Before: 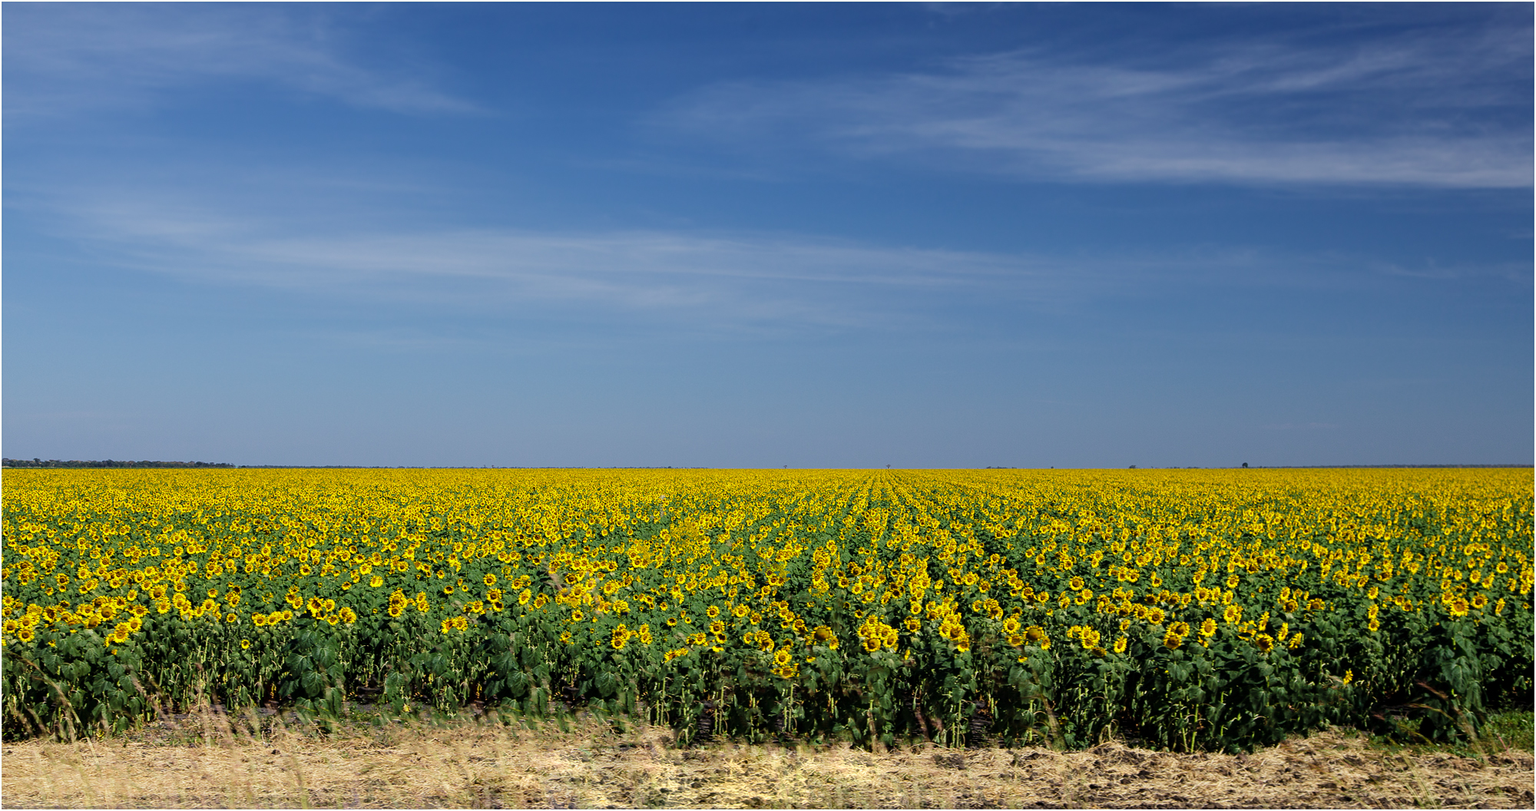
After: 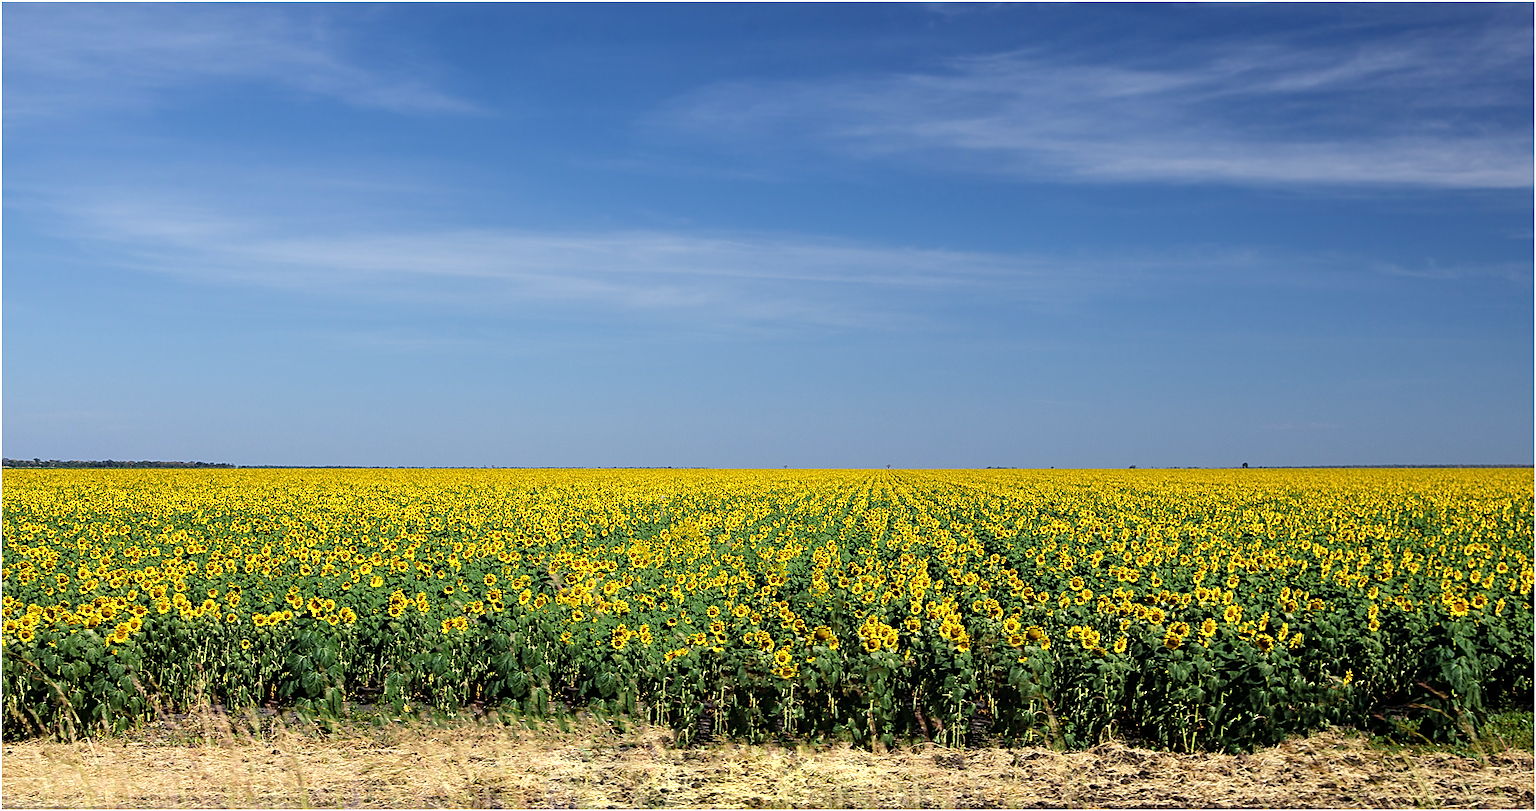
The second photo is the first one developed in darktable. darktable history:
sharpen: on, module defaults
exposure: exposure 0.377 EV, compensate highlight preservation false
